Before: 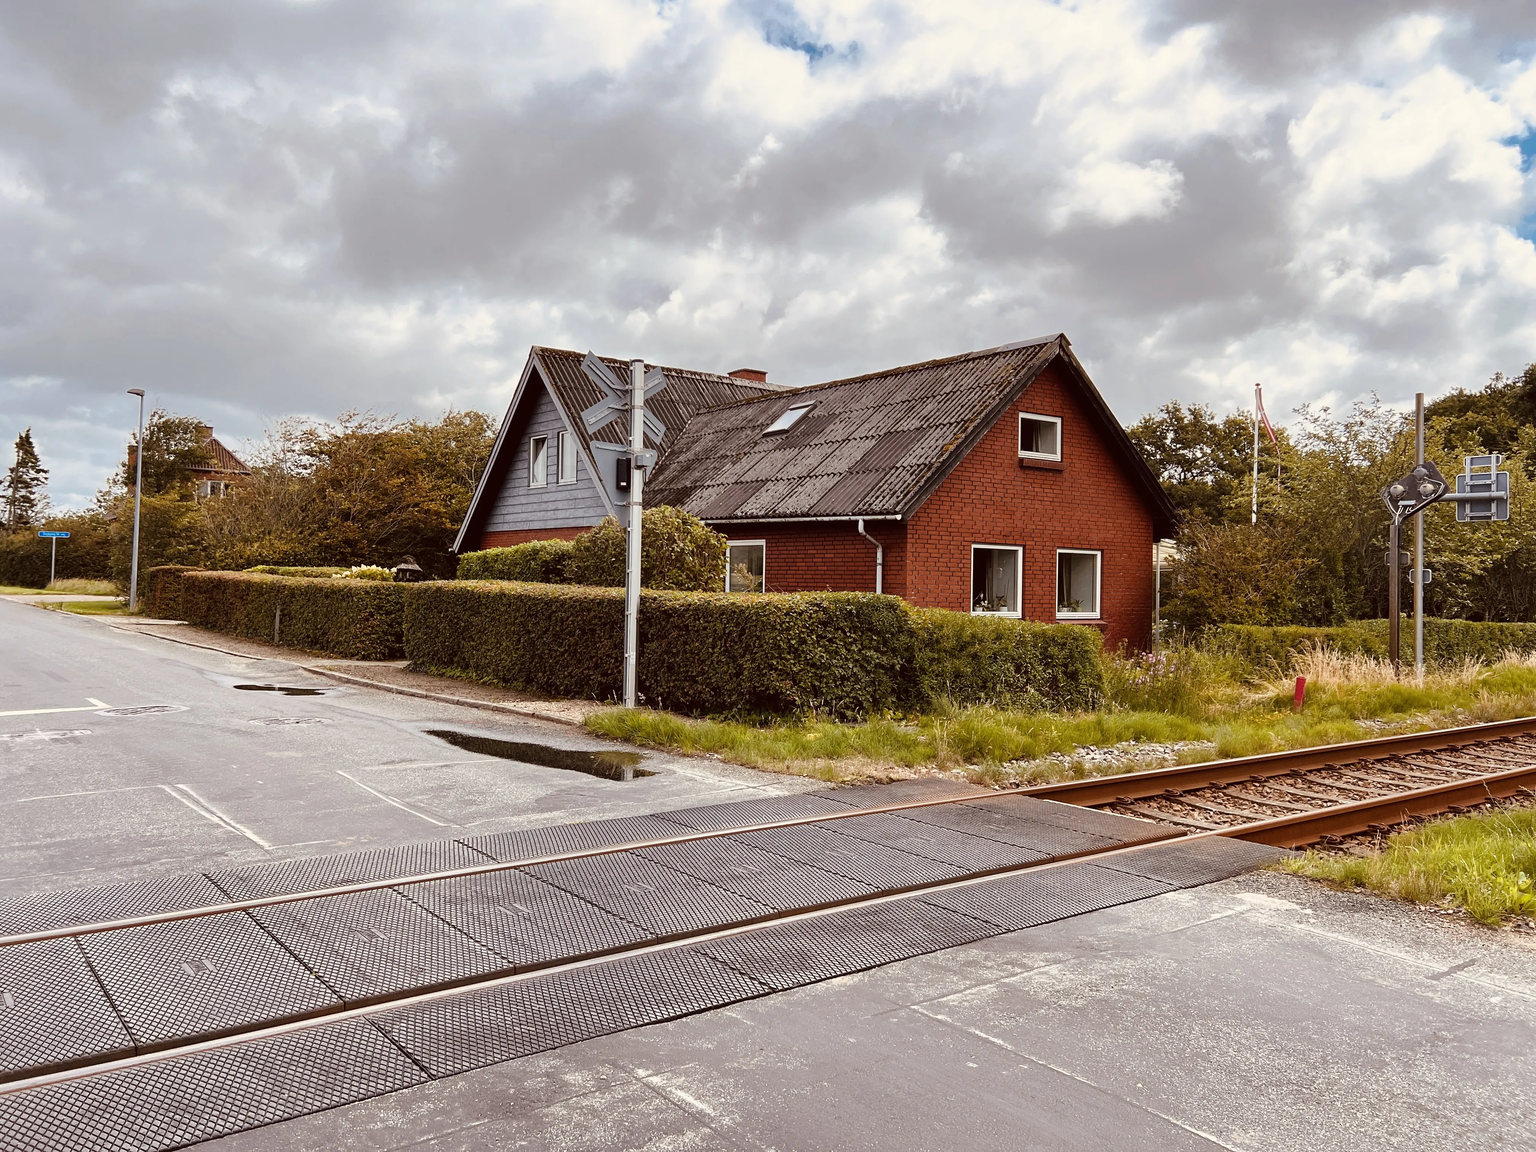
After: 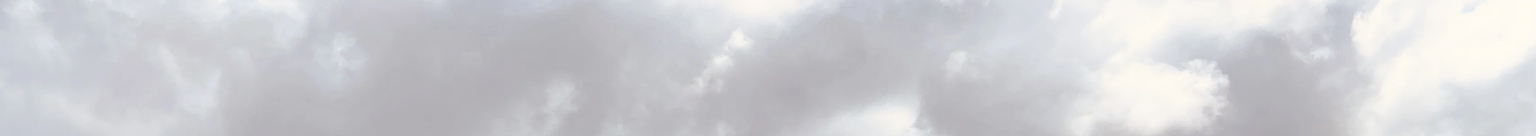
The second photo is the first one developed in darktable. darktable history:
shadows and highlights: shadows 0, highlights 40
tone equalizer: on, module defaults
exposure: compensate highlight preservation false
crop and rotate: left 9.644%, top 9.491%, right 6.021%, bottom 80.509%
